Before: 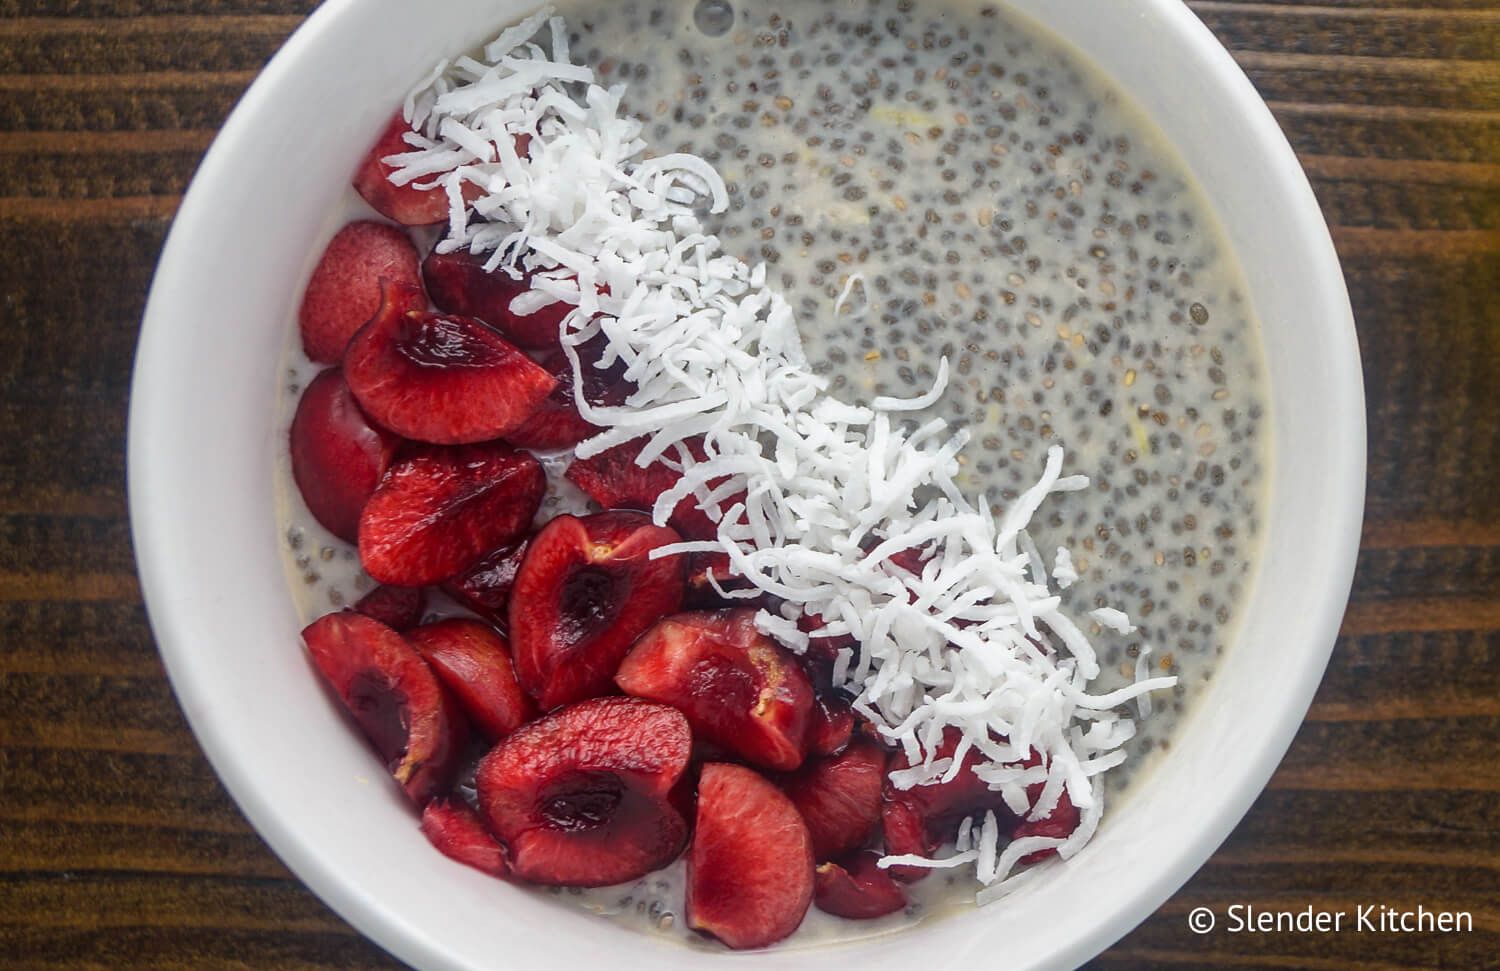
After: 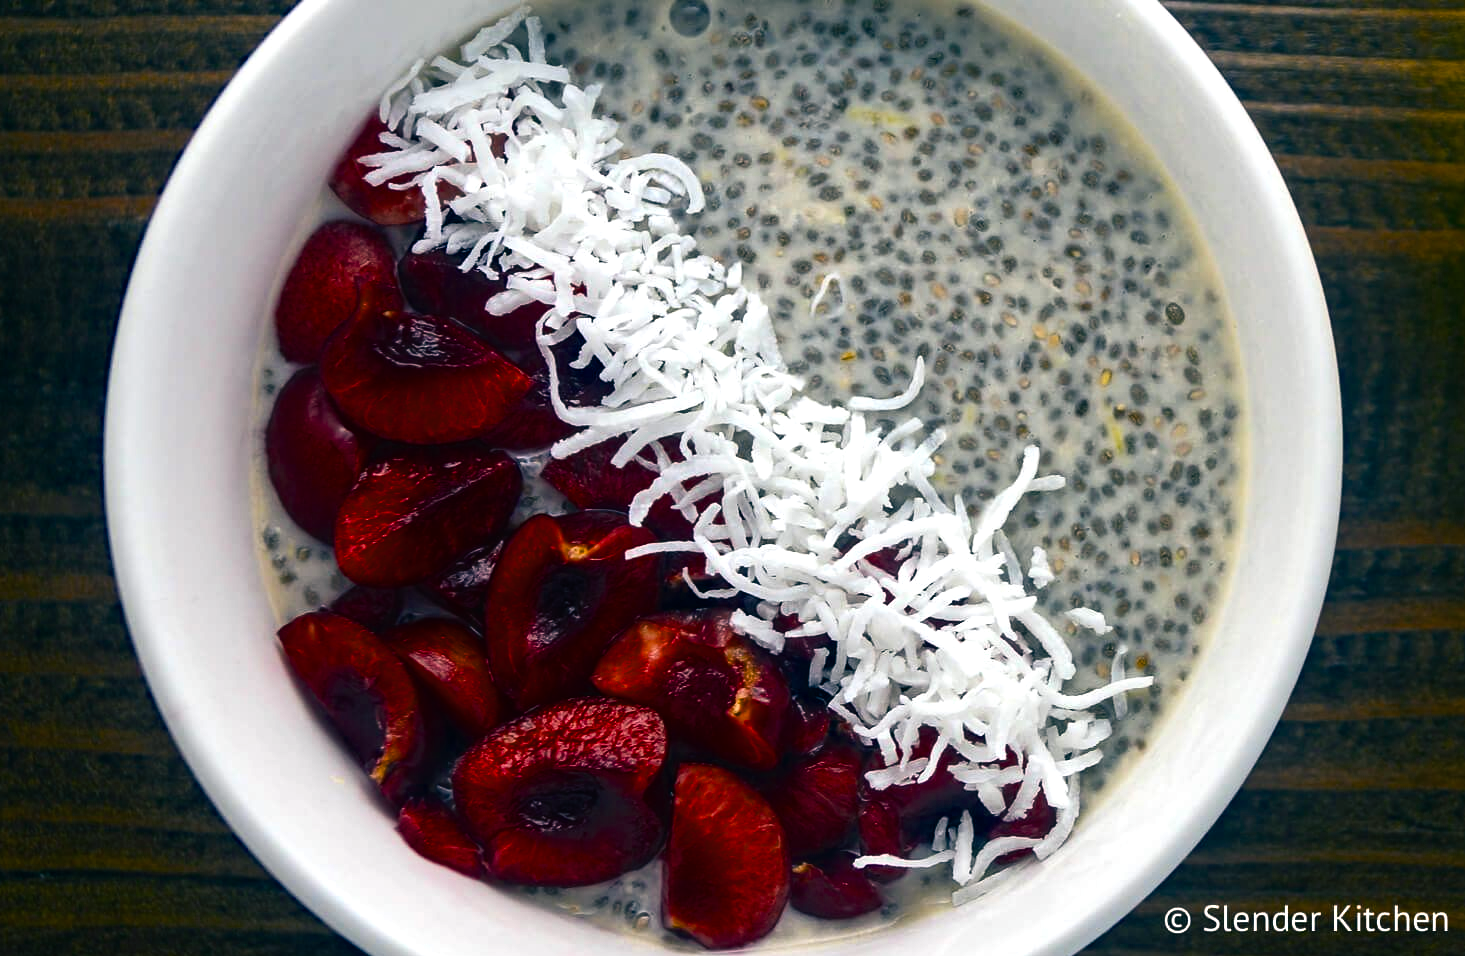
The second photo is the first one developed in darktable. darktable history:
crop and rotate: left 1.675%, right 0.605%, bottom 1.469%
color balance rgb: shadows lift › luminance -28.643%, shadows lift › chroma 10.351%, shadows lift › hue 229.04°, global offset › luminance 0.47%, linear chroma grading › global chroma 14.362%, perceptual saturation grading › global saturation 25.426%, perceptual brilliance grading › highlights 3.177%, perceptual brilliance grading › mid-tones -17.126%, perceptual brilliance grading › shadows -41.19%, global vibrance 6.549%, contrast 12.971%, saturation formula JzAzBz (2021)
color calibration: illuminant same as pipeline (D50), adaptation none (bypass), x 0.332, y 0.334, temperature 5008.79 K
color zones: curves: ch0 [(0.25, 0.5) (0.428, 0.473) (0.75, 0.5)]; ch1 [(0.243, 0.479) (0.398, 0.452) (0.75, 0.5)]
